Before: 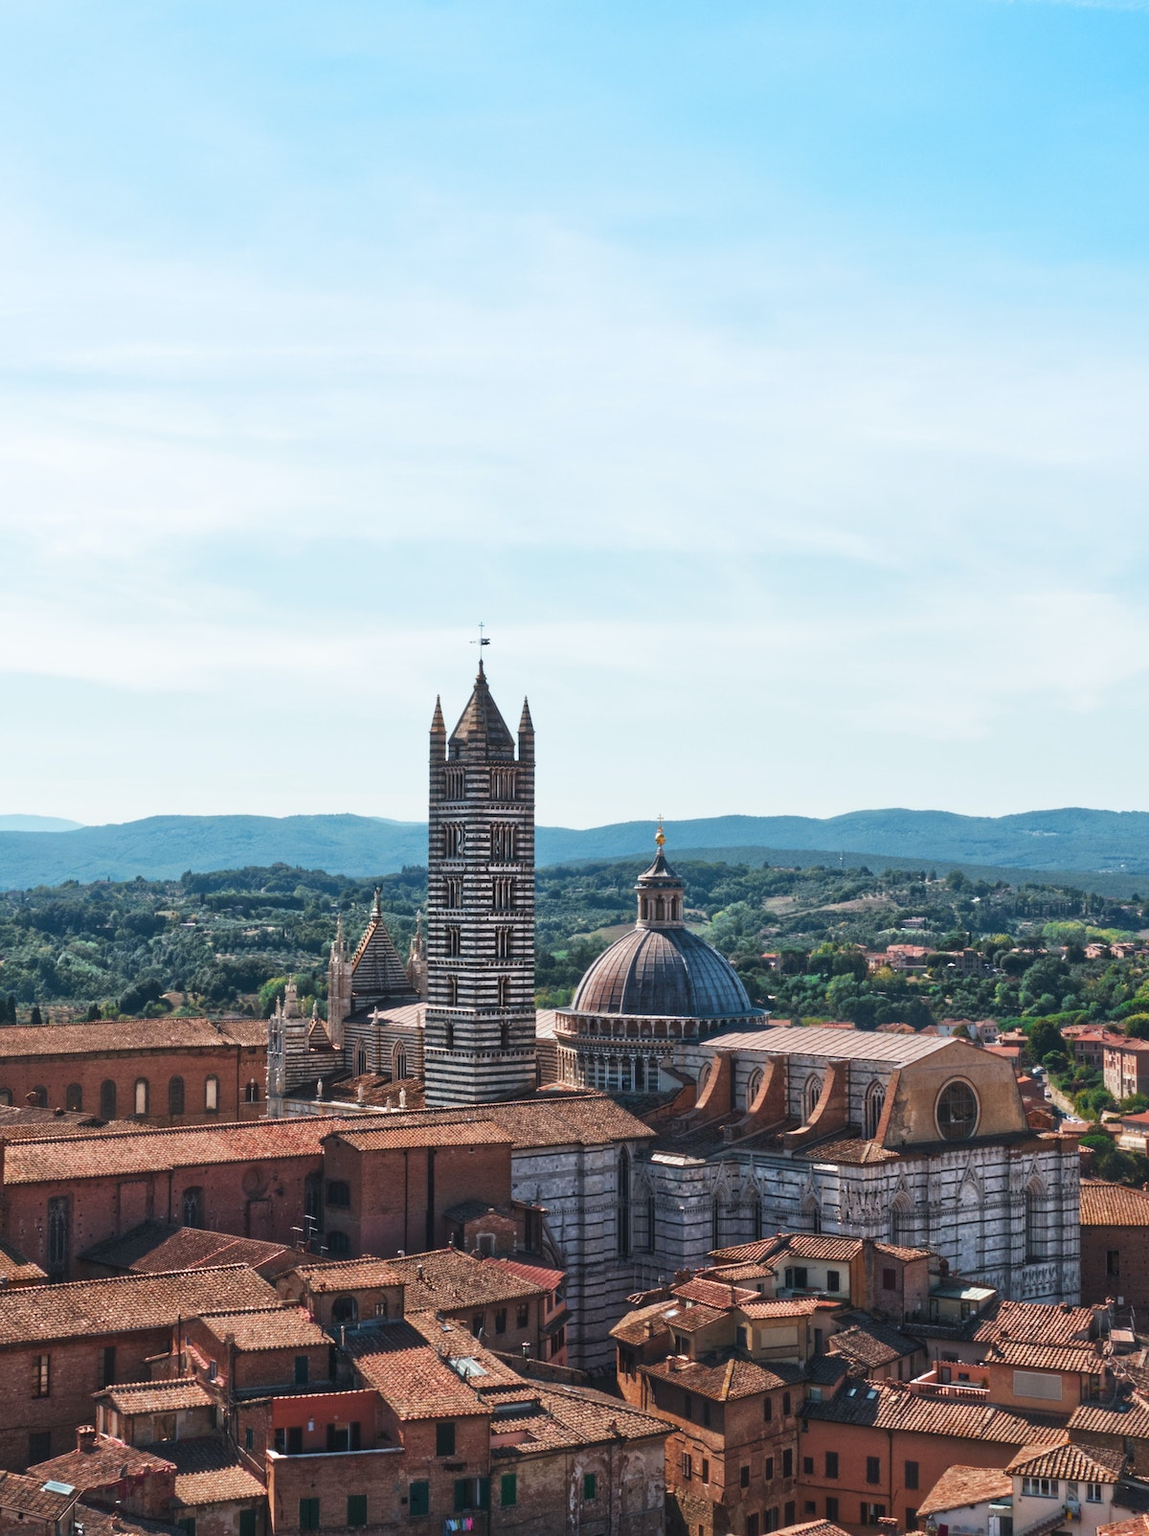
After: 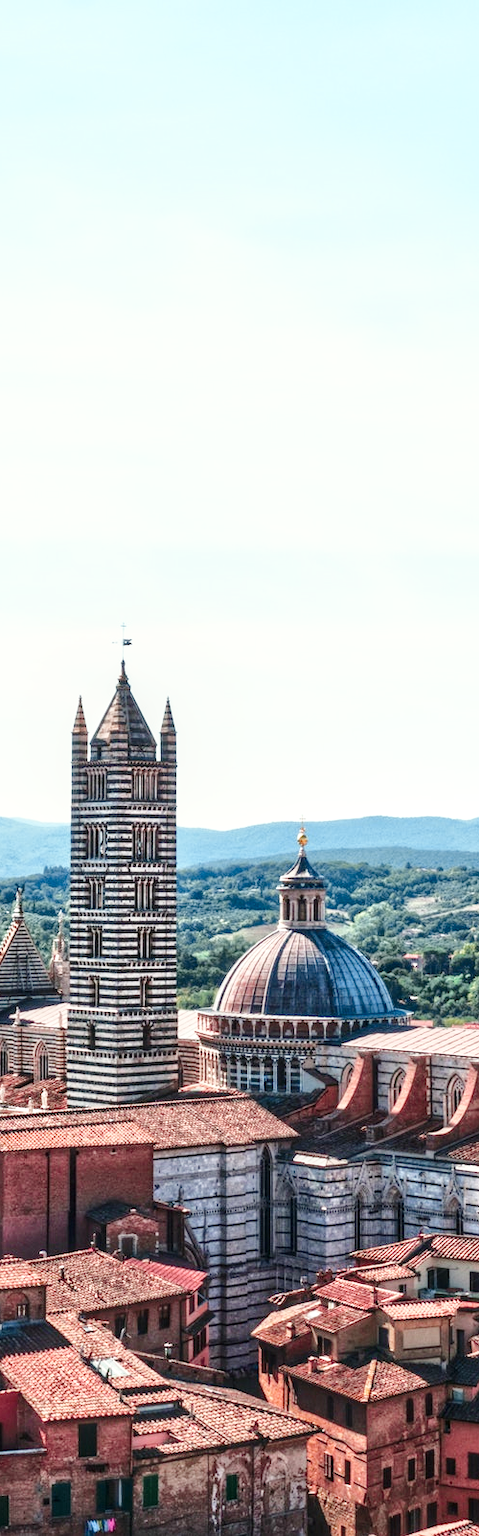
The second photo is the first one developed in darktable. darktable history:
base curve: curves: ch0 [(0, 0) (0.008, 0.007) (0.022, 0.029) (0.048, 0.089) (0.092, 0.197) (0.191, 0.399) (0.275, 0.534) (0.357, 0.65) (0.477, 0.78) (0.542, 0.833) (0.799, 0.973) (1, 1)], preserve colors none
local contrast: on, module defaults
tone curve: curves: ch0 [(0, 0.021) (0.059, 0.053) (0.212, 0.18) (0.337, 0.304) (0.495, 0.505) (0.725, 0.731) (0.89, 0.919) (1, 1)]; ch1 [(0, 0) (0.094, 0.081) (0.285, 0.299) (0.413, 0.43) (0.479, 0.475) (0.54, 0.55) (0.615, 0.65) (0.683, 0.688) (1, 1)]; ch2 [(0, 0) (0.257, 0.217) (0.434, 0.434) (0.498, 0.507) (0.599, 0.578) (1, 1)], color space Lab, independent channels, preserve colors none
crop: left 31.229%, right 27.105%
